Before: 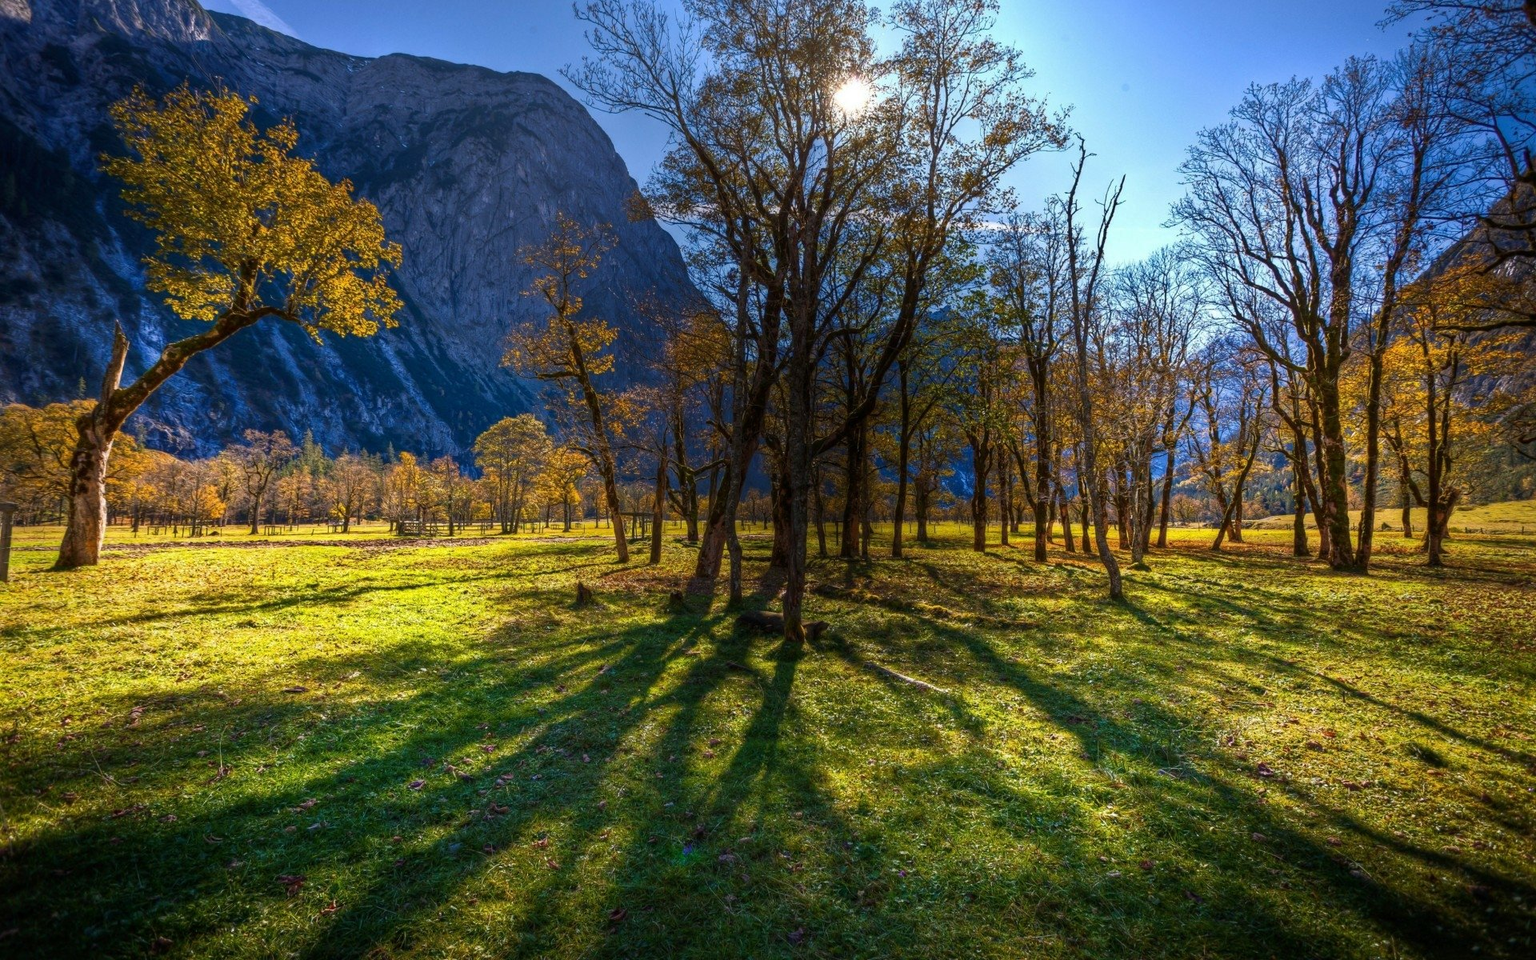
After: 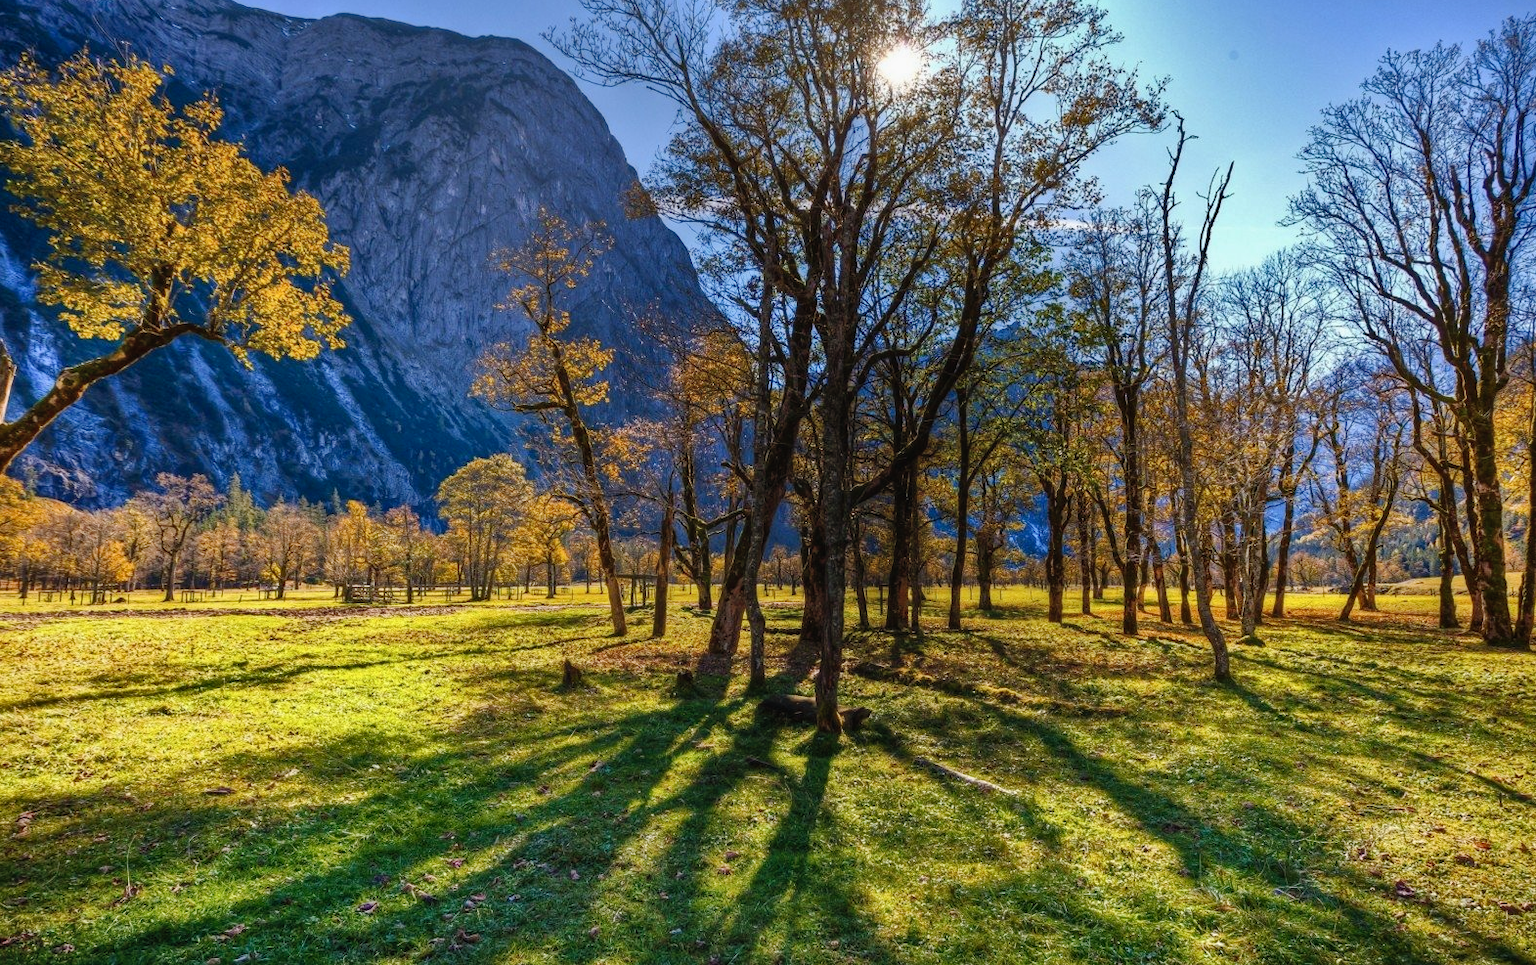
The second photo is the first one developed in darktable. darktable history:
tone curve: curves: ch0 [(0, 0.012) (0.036, 0.035) (0.274, 0.288) (0.504, 0.536) (0.844, 0.84) (1, 0.983)]; ch1 [(0, 0) (0.389, 0.403) (0.462, 0.486) (0.499, 0.498) (0.511, 0.502) (0.536, 0.547) (0.567, 0.588) (0.626, 0.645) (0.749, 0.781) (1, 1)]; ch2 [(0, 0) (0.457, 0.486) (0.5, 0.5) (0.56, 0.551) (0.615, 0.607) (0.704, 0.732) (1, 1)], preserve colors none
crop and rotate: left 7.563%, top 4.473%, right 10.608%, bottom 13.122%
shadows and highlights: shadows 59.34, highlights -60.47, soften with gaussian
